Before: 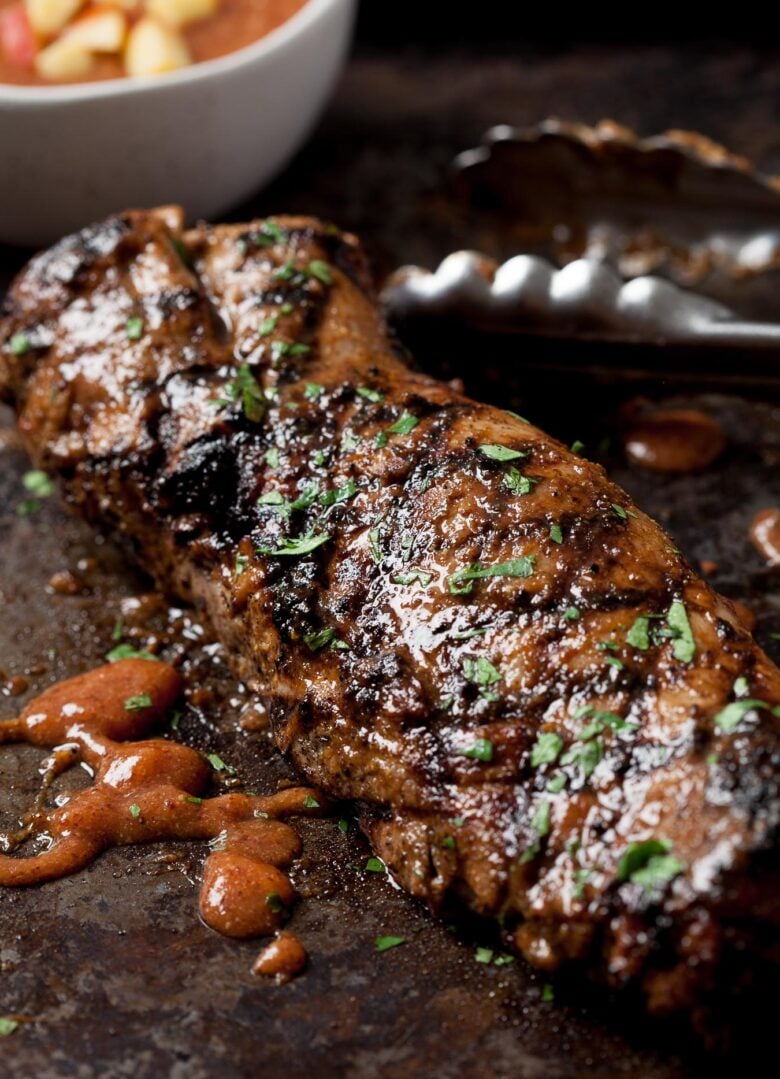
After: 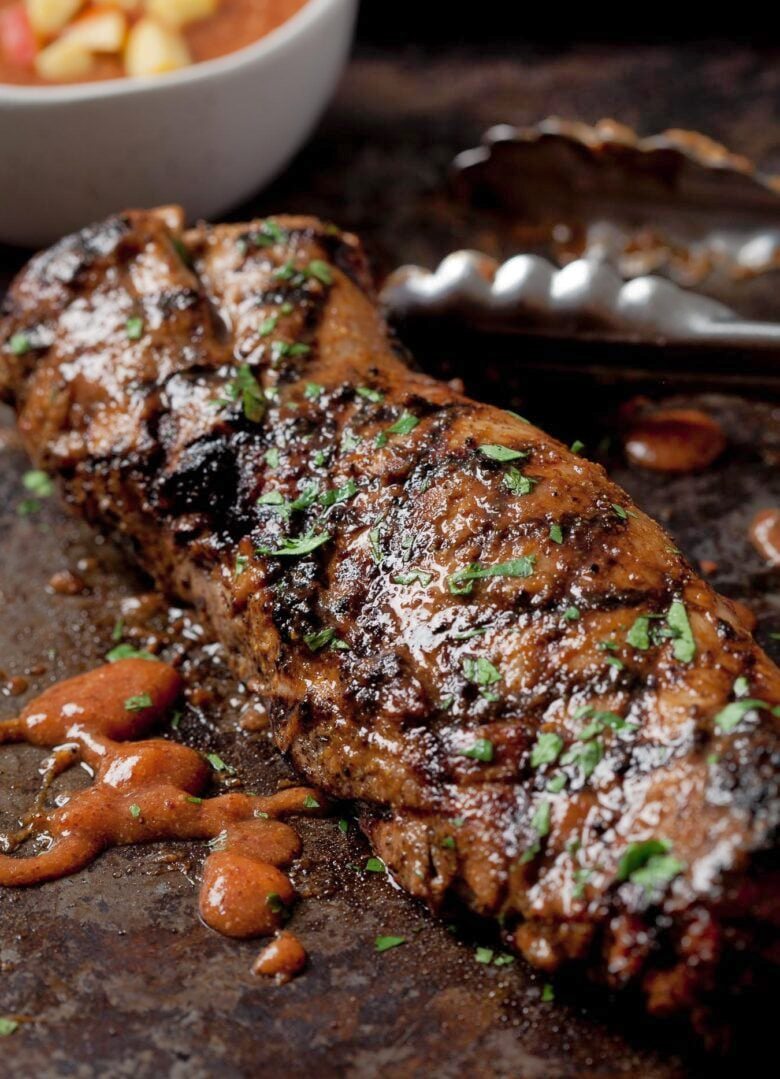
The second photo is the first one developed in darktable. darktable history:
tone equalizer: on, module defaults
color balance: on, module defaults
shadows and highlights: on, module defaults
